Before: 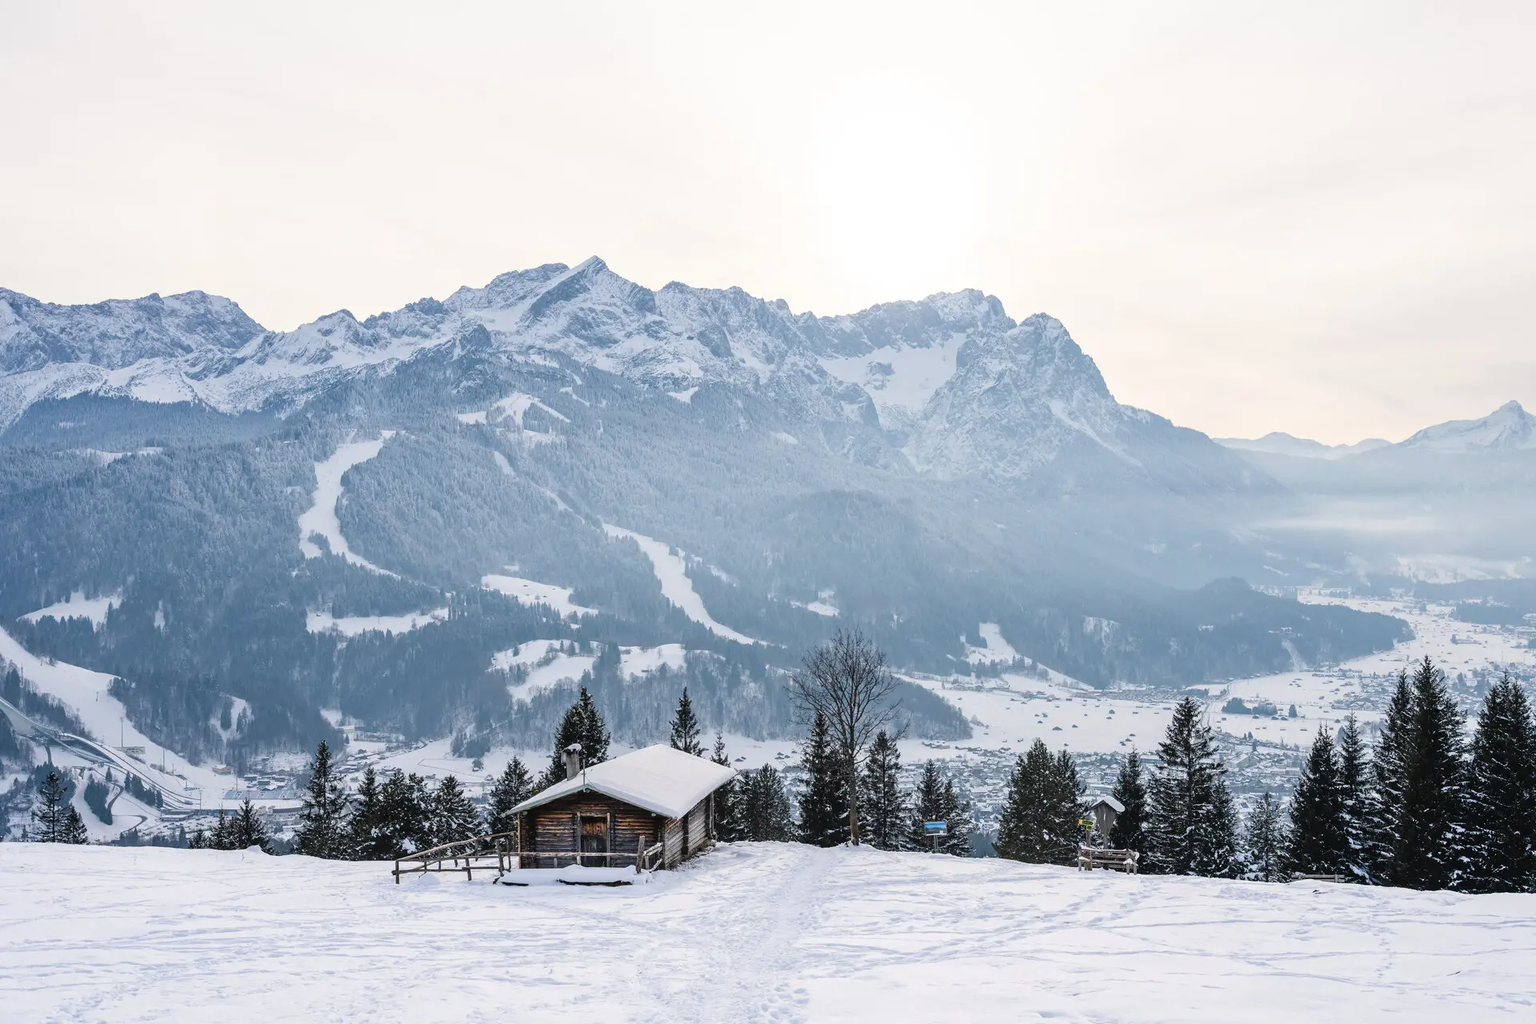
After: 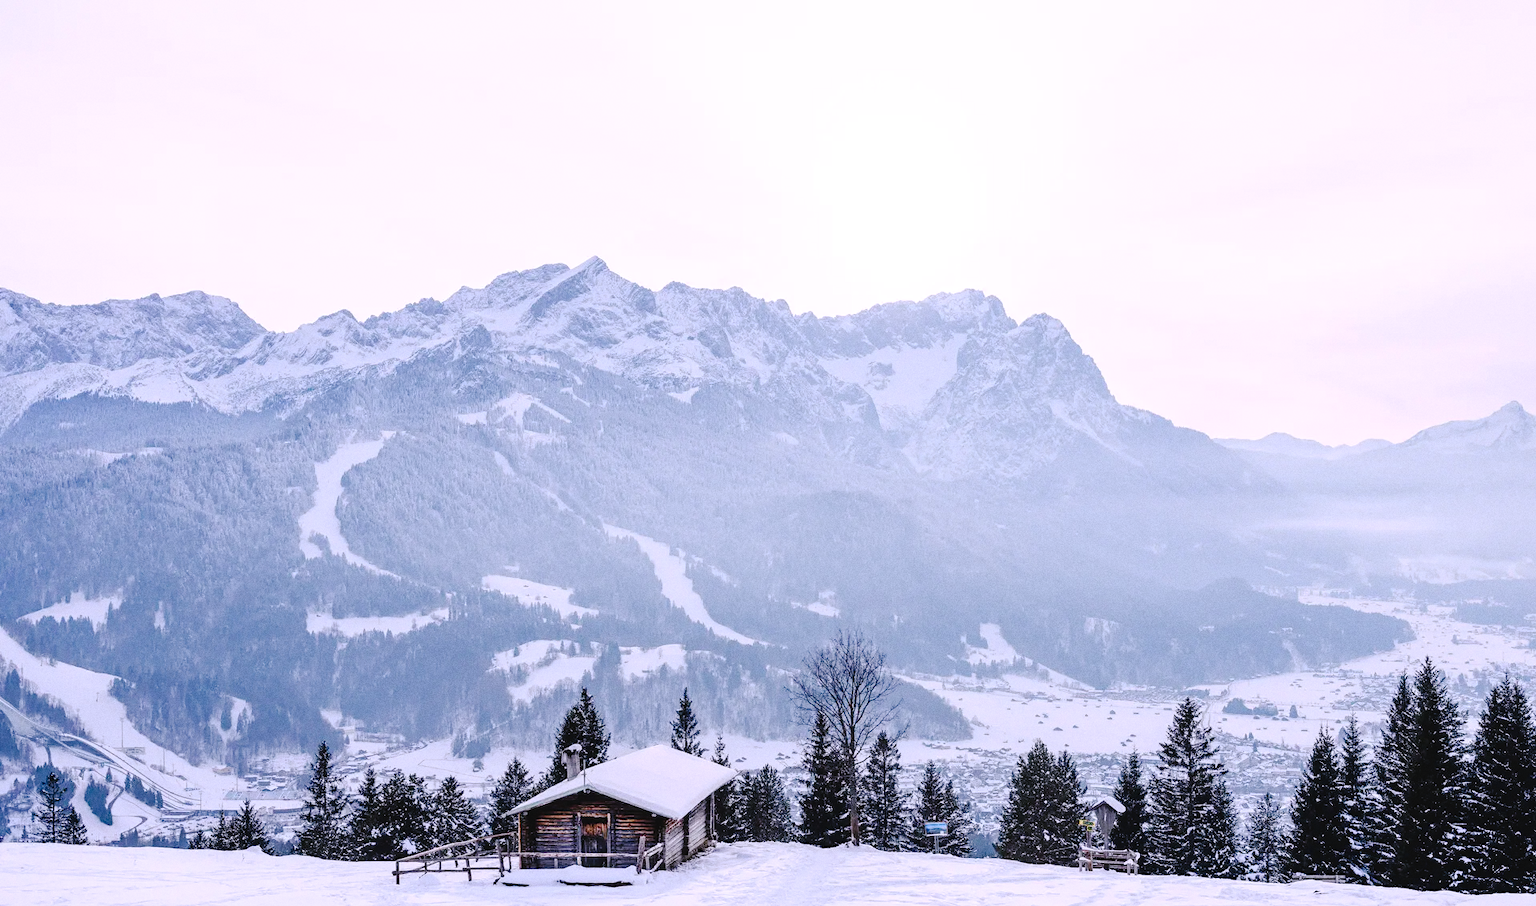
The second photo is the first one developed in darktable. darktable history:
tone curve: curves: ch0 [(0, 0) (0.003, 0.036) (0.011, 0.039) (0.025, 0.039) (0.044, 0.043) (0.069, 0.05) (0.1, 0.072) (0.136, 0.102) (0.177, 0.144) (0.224, 0.204) (0.277, 0.288) (0.335, 0.384) (0.399, 0.477) (0.468, 0.575) (0.543, 0.652) (0.623, 0.724) (0.709, 0.785) (0.801, 0.851) (0.898, 0.915) (1, 1)], preserve colors none
crop and rotate: top 0%, bottom 11.49%
white balance: red 1.042, blue 1.17
grain: coarseness 0.09 ISO
